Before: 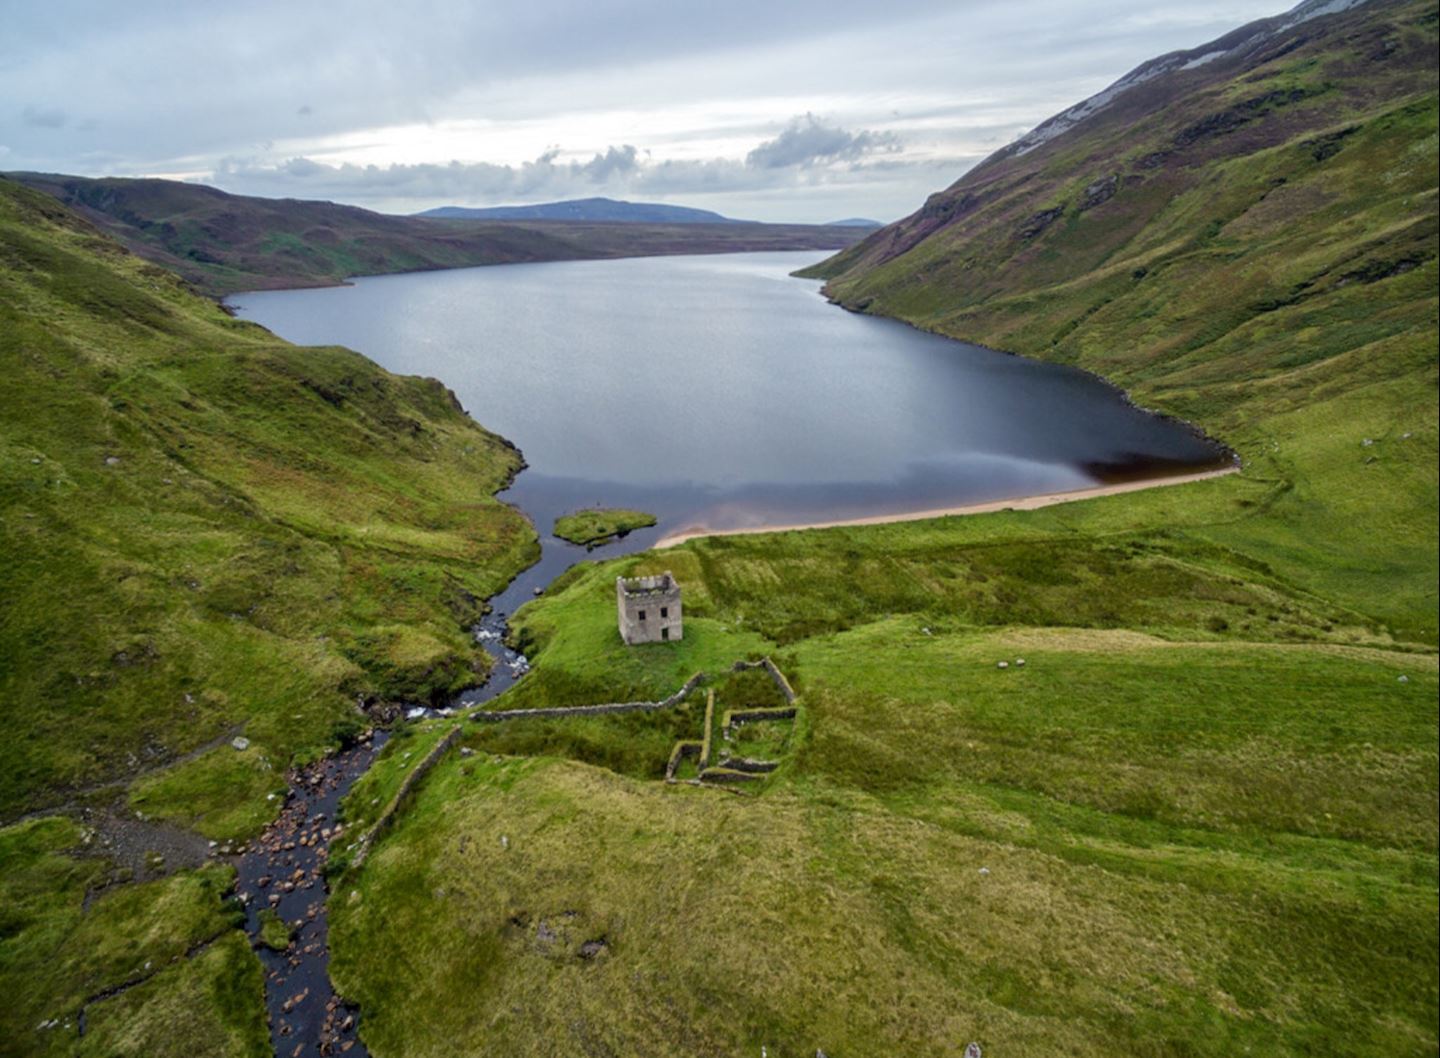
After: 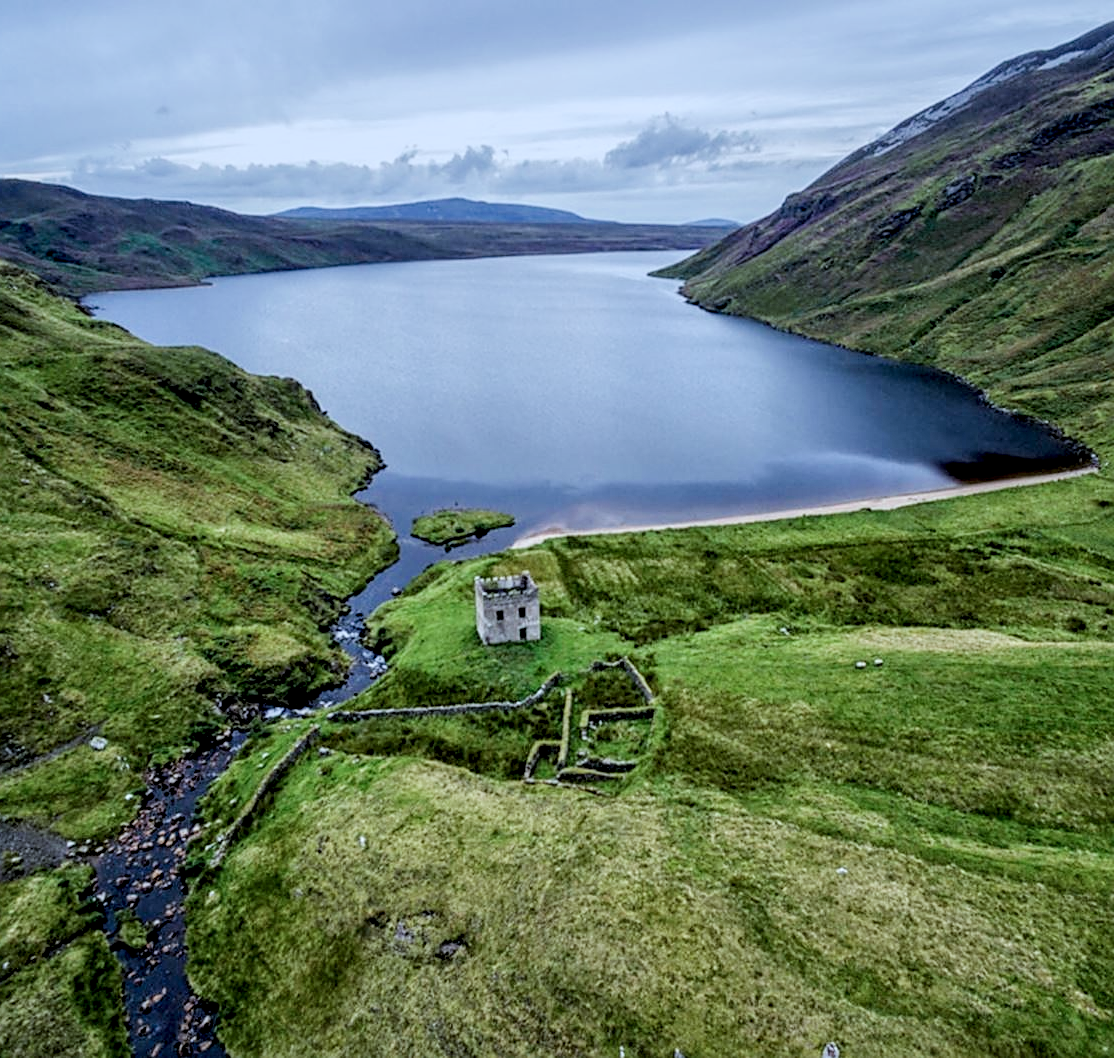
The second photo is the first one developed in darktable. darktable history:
crop: left 9.902%, right 12.718%
tone equalizer: -7 EV 0.123 EV
color calibration: illuminant custom, x 0.388, y 0.387, temperature 3837.23 K, saturation algorithm version 1 (2020)
levels: levels [0, 0.478, 1]
local contrast: highlights 65%, shadows 54%, detail 168%, midtone range 0.514
filmic rgb: black relative exposure -7.09 EV, white relative exposure 5.37 EV, threshold 5.94 EV, hardness 3.02, iterations of high-quality reconstruction 0, enable highlight reconstruction true
sharpen: on, module defaults
